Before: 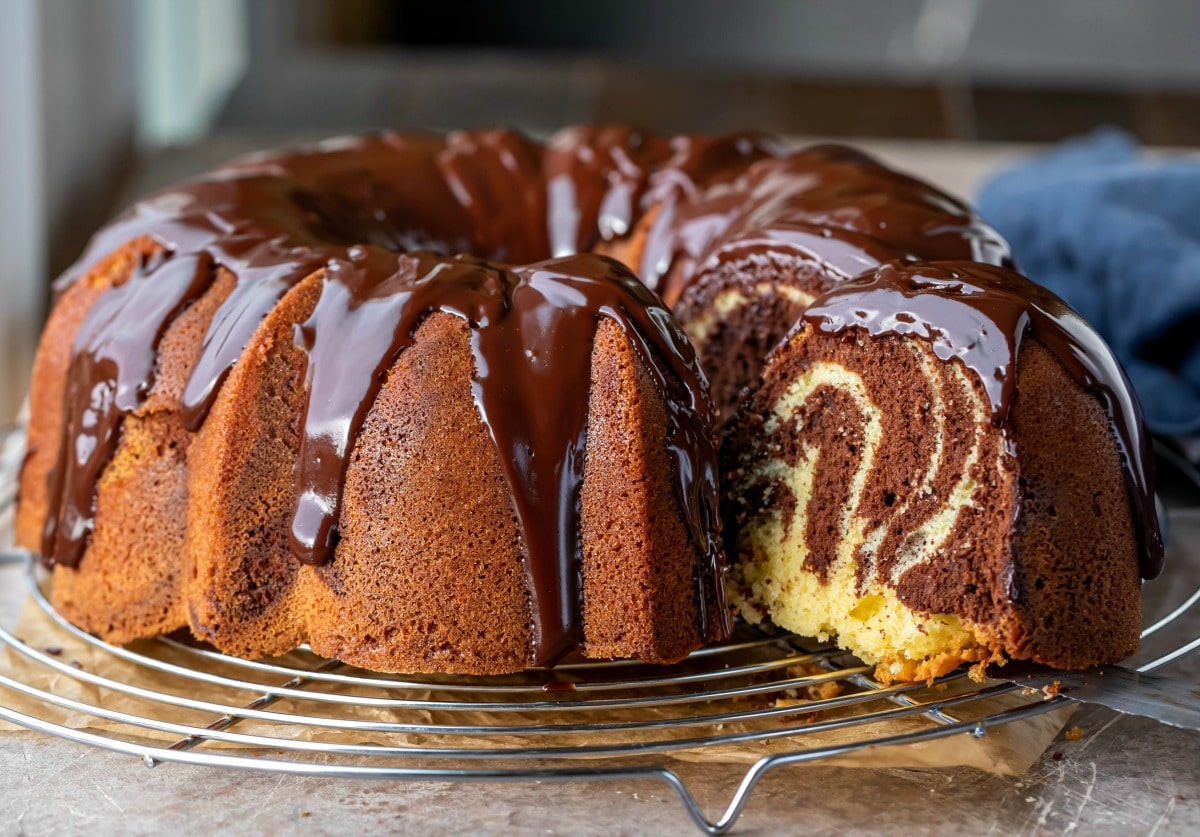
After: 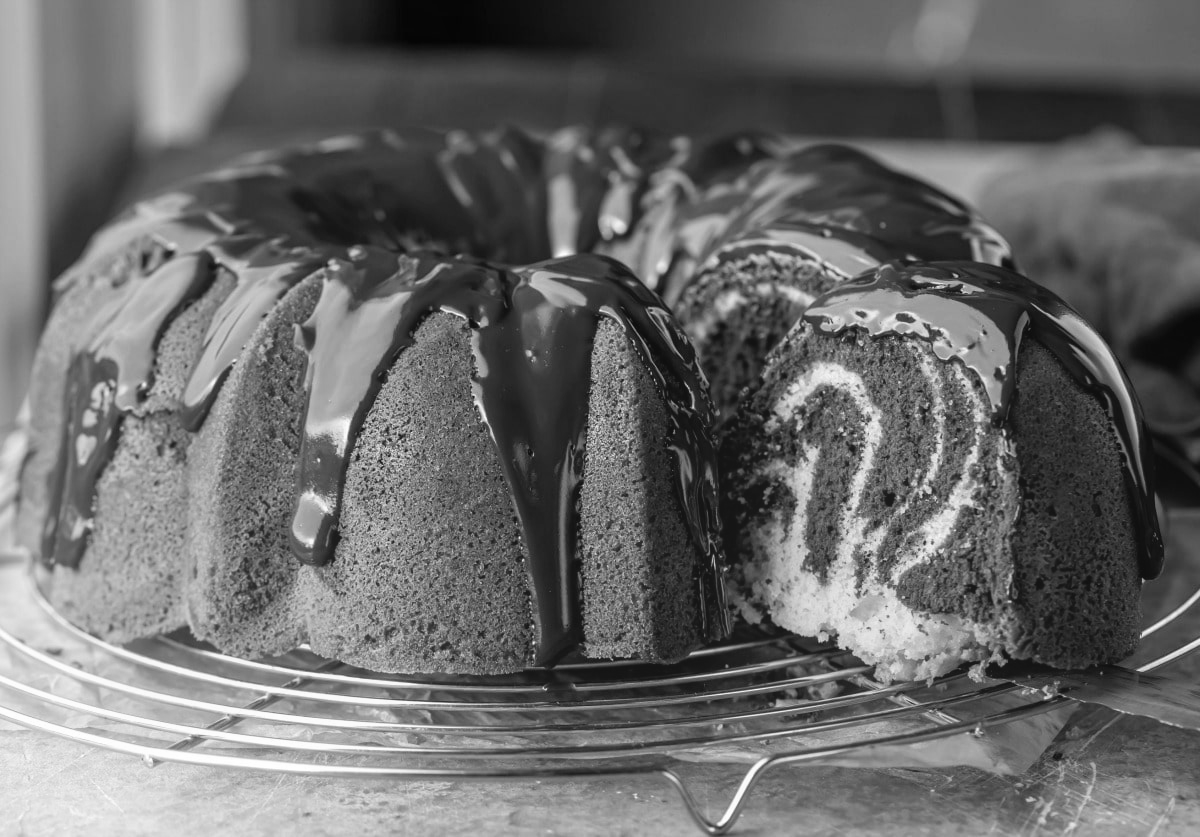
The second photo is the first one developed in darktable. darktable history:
monochrome: size 1
bloom: size 40%
